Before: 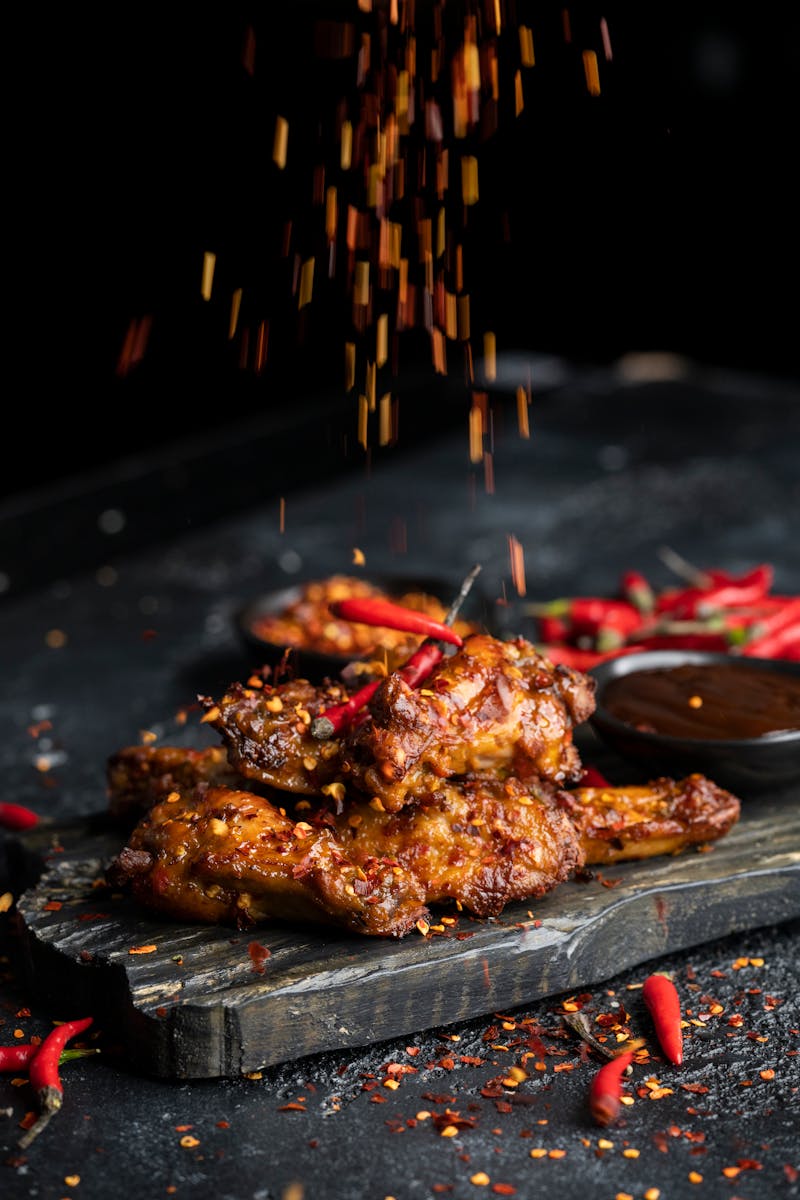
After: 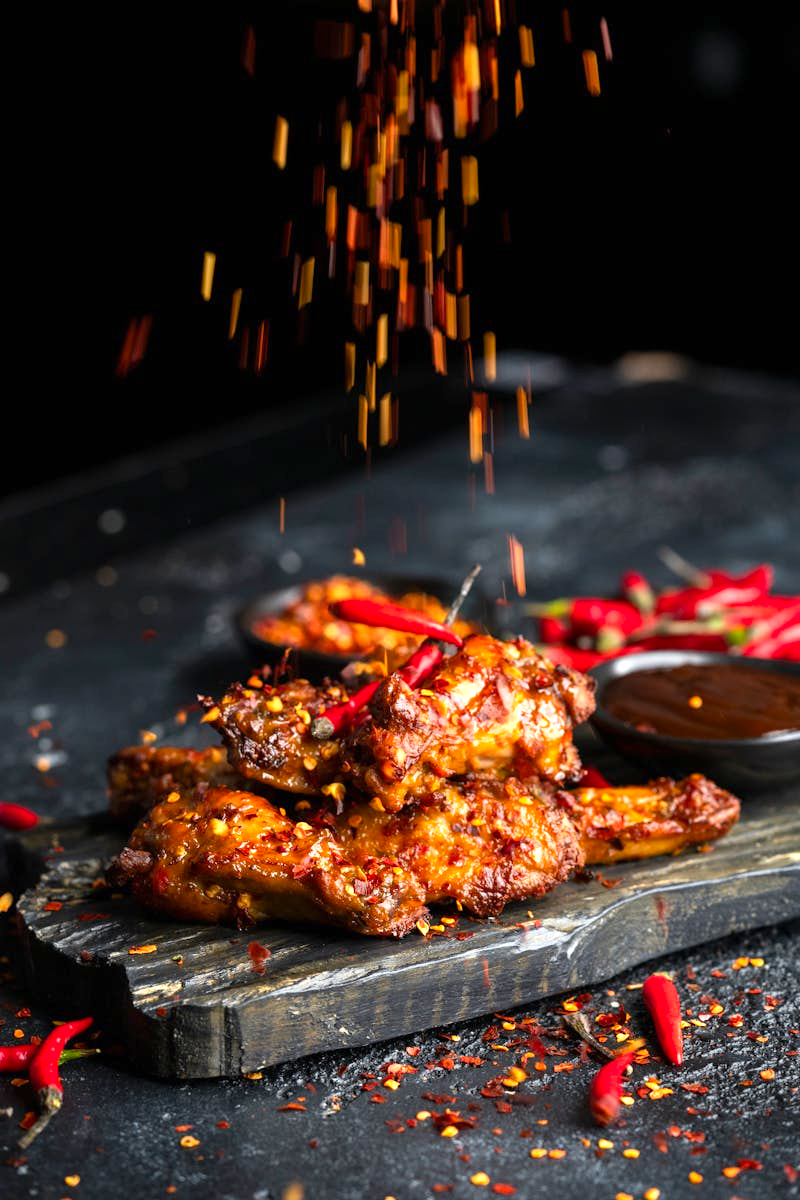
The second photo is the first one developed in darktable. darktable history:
contrast brightness saturation: saturation 0.176
exposure: black level correction 0, exposure 0.696 EV, compensate exposure bias true, compensate highlight preservation false
